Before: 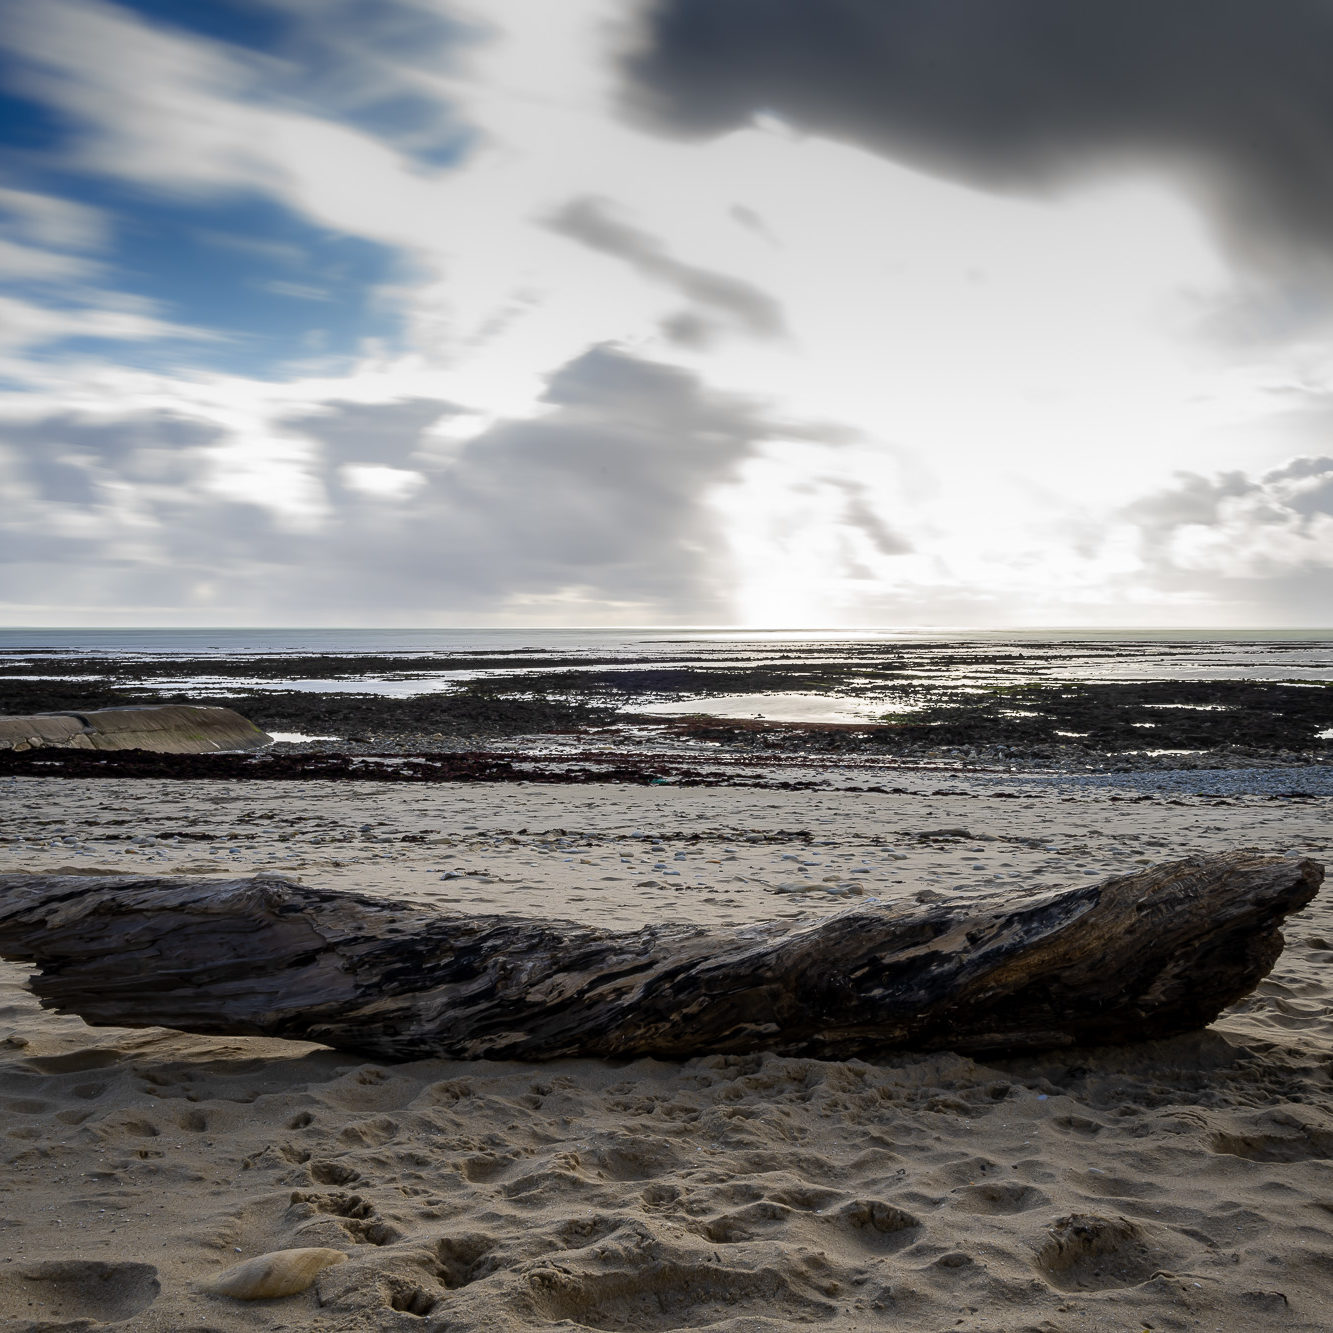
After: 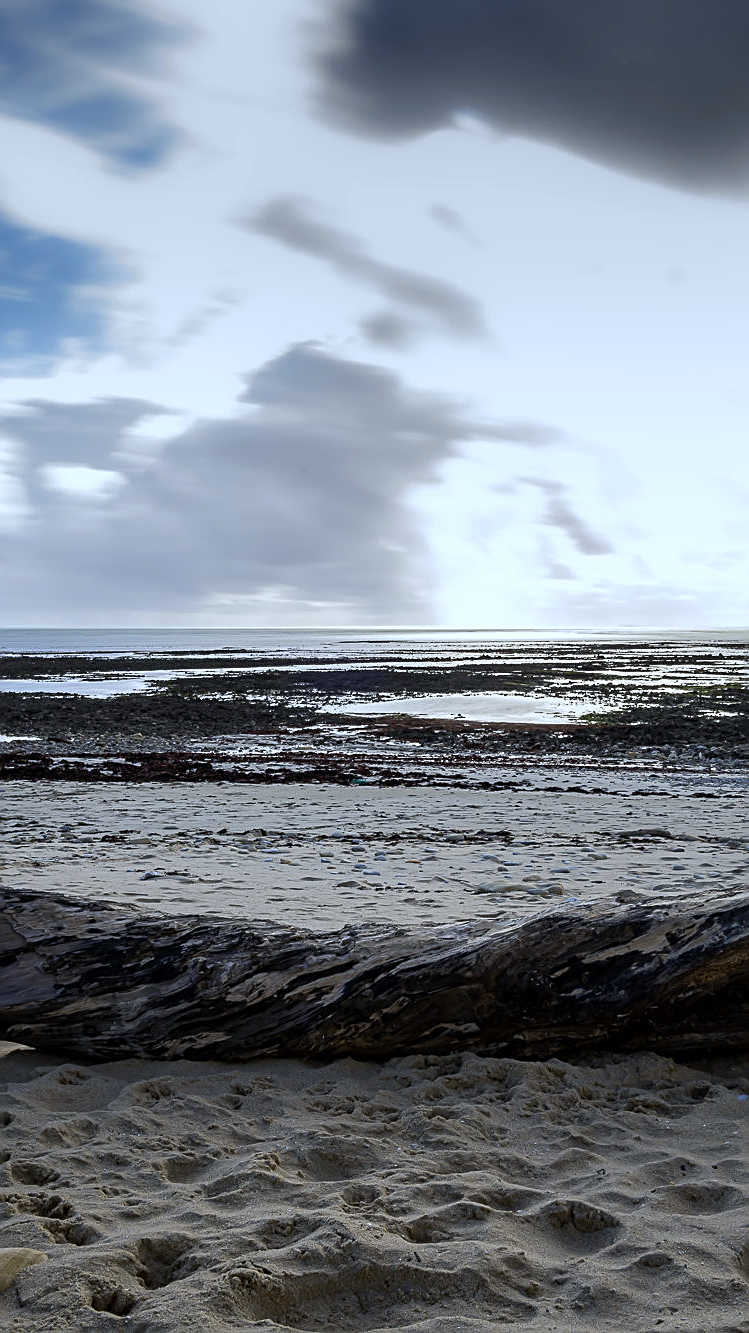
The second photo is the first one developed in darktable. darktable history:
crop and rotate: left 22.516%, right 21.234%
white balance: red 0.924, blue 1.095
sharpen: on, module defaults
